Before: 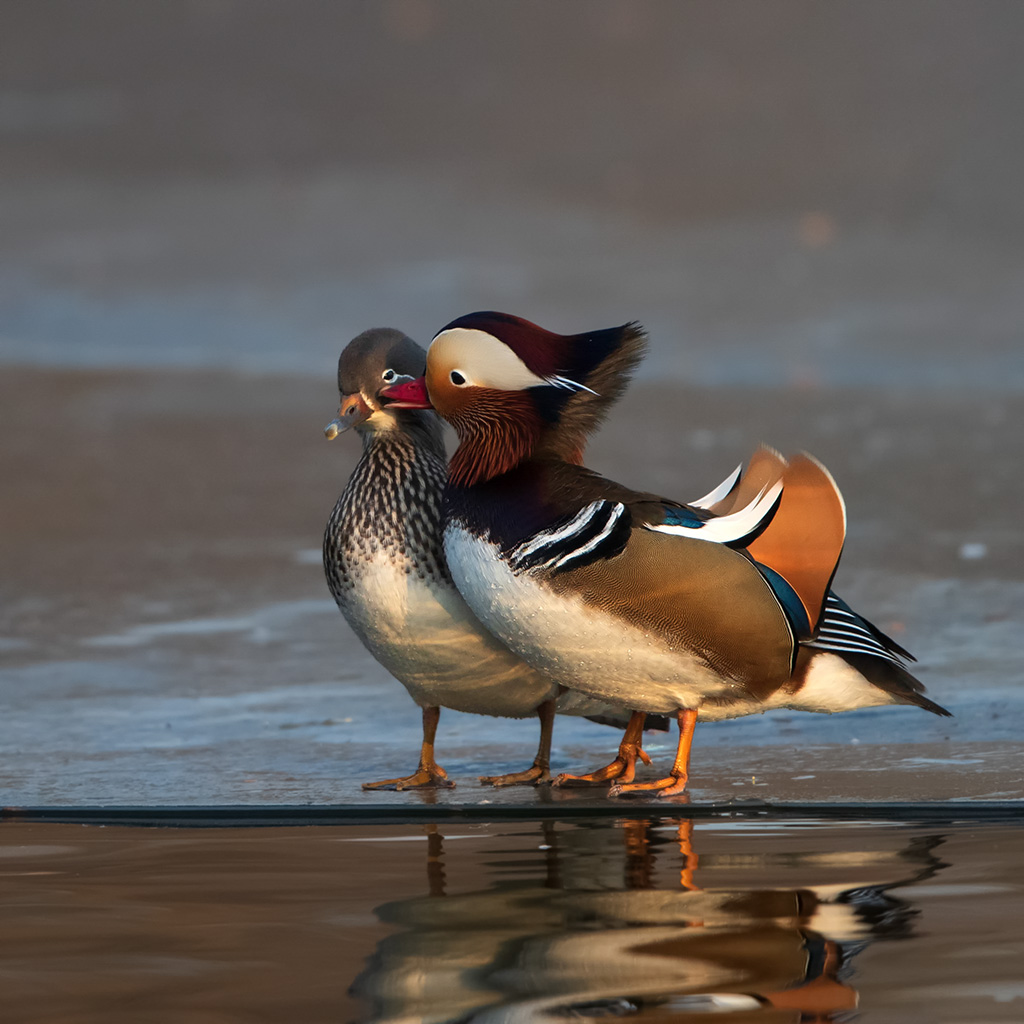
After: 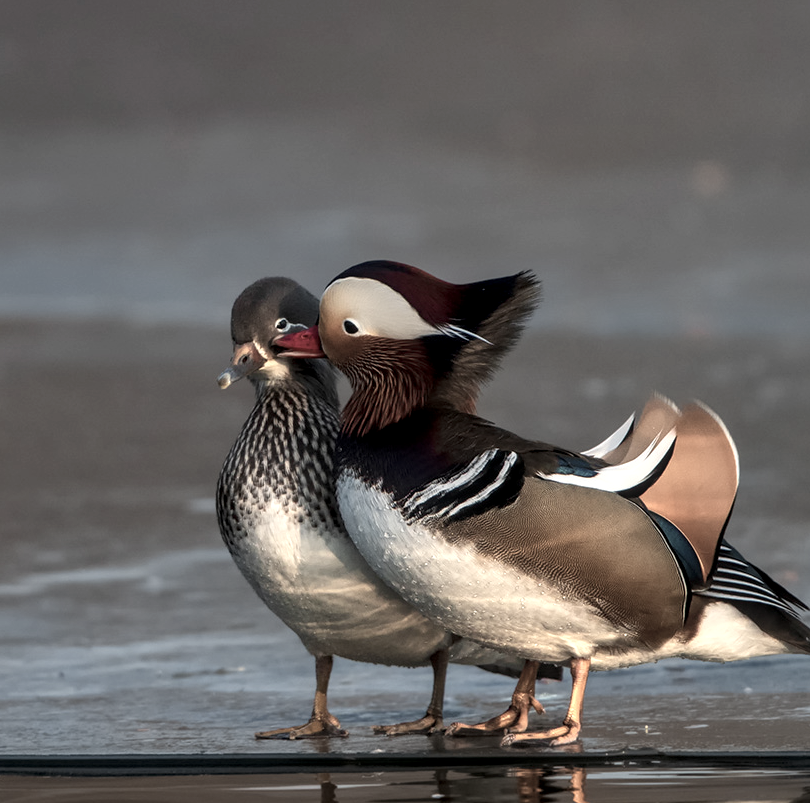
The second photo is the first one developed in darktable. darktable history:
crop and rotate: left 10.465%, top 5.036%, right 10.363%, bottom 16.514%
color zones: curves: ch0 [(0, 0.6) (0.129, 0.585) (0.193, 0.596) (0.429, 0.5) (0.571, 0.5) (0.714, 0.5) (0.857, 0.5) (1, 0.6)]; ch1 [(0, 0.453) (0.112, 0.245) (0.213, 0.252) (0.429, 0.233) (0.571, 0.231) (0.683, 0.242) (0.857, 0.296) (1, 0.453)]
local contrast: detail 130%
